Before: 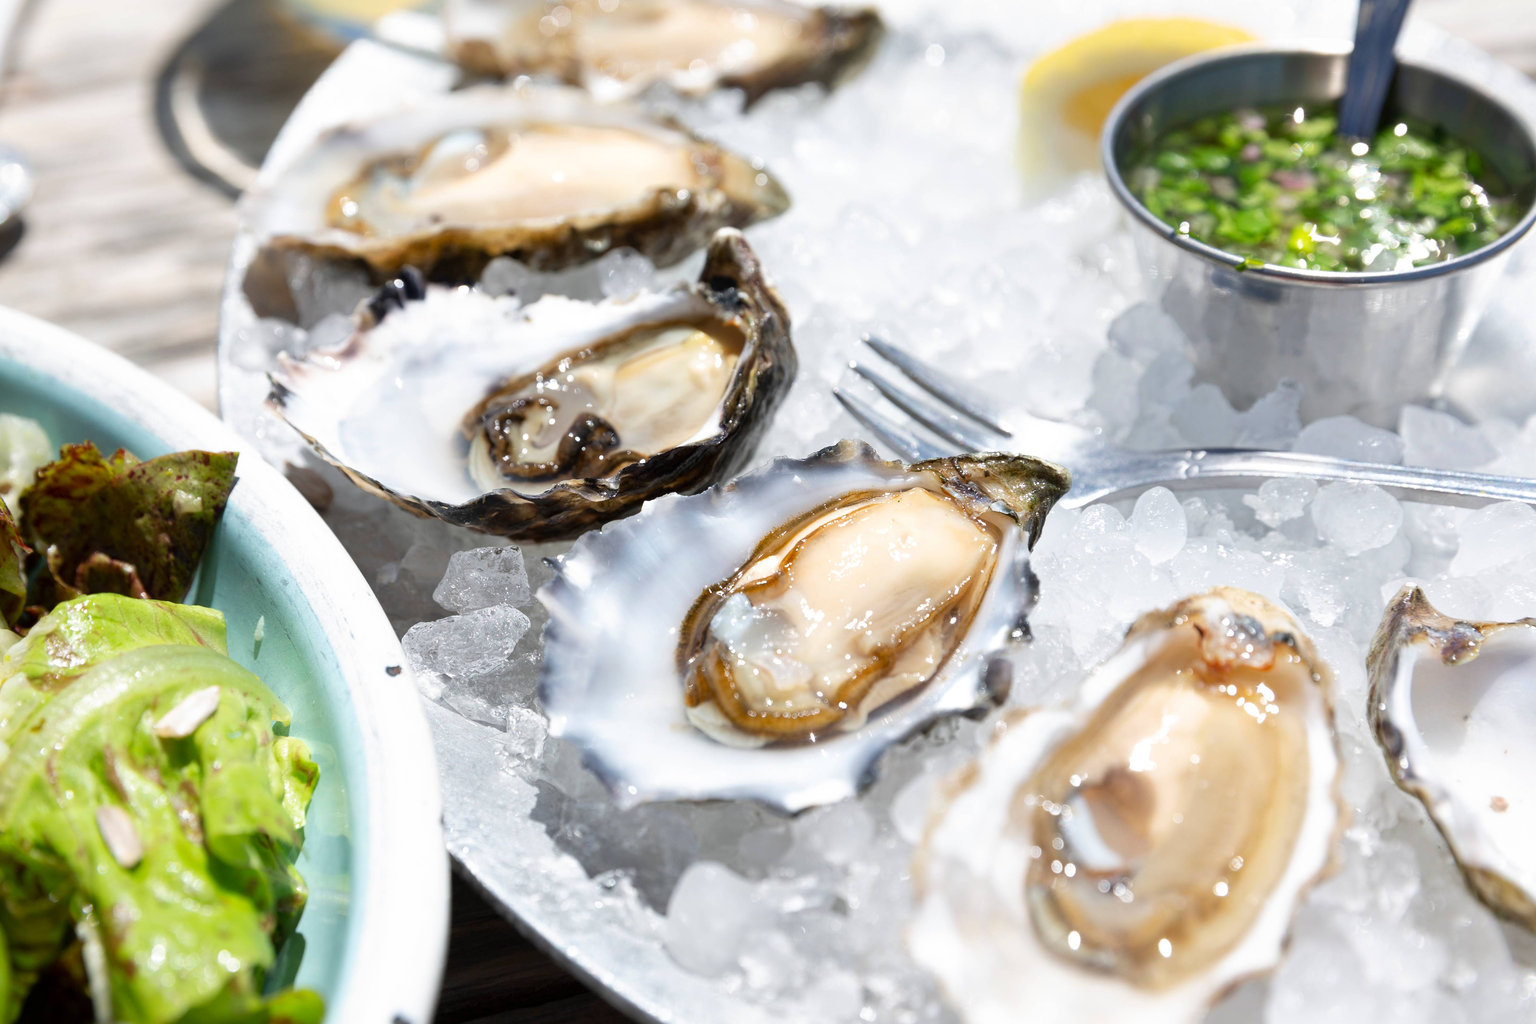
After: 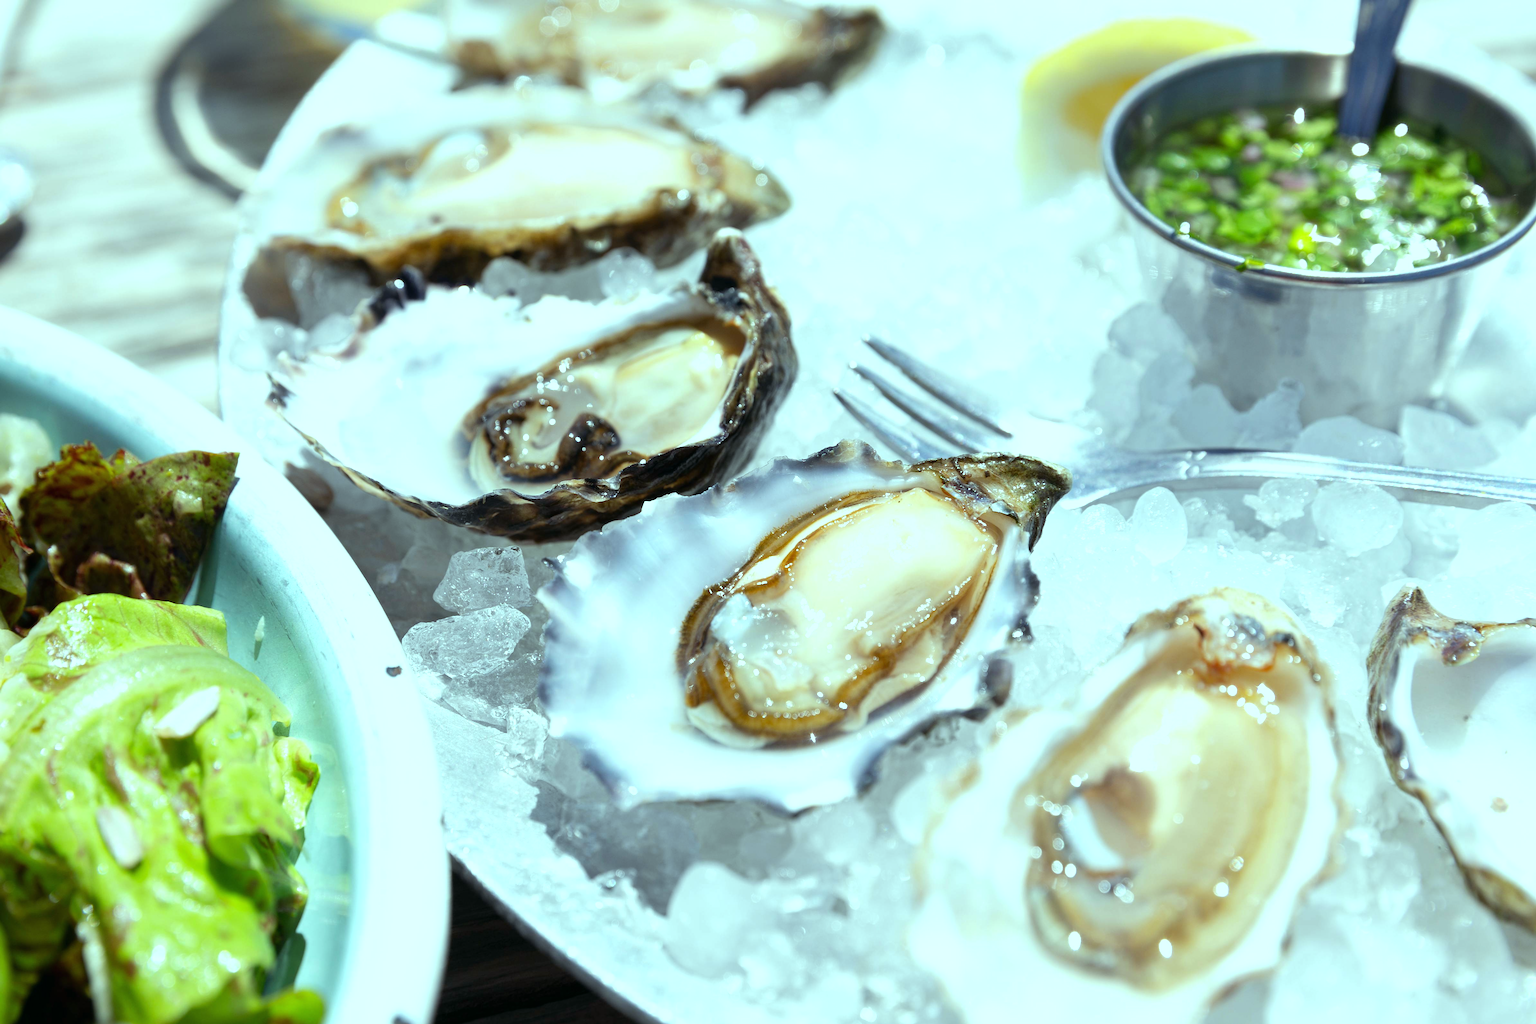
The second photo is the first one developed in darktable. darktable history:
color balance: mode lift, gamma, gain (sRGB), lift [0.997, 0.979, 1.021, 1.011], gamma [1, 1.084, 0.916, 0.998], gain [1, 0.87, 1.13, 1.101], contrast 4.55%, contrast fulcrum 38.24%, output saturation 104.09%
color correction: highlights a* -0.182, highlights b* -0.124
